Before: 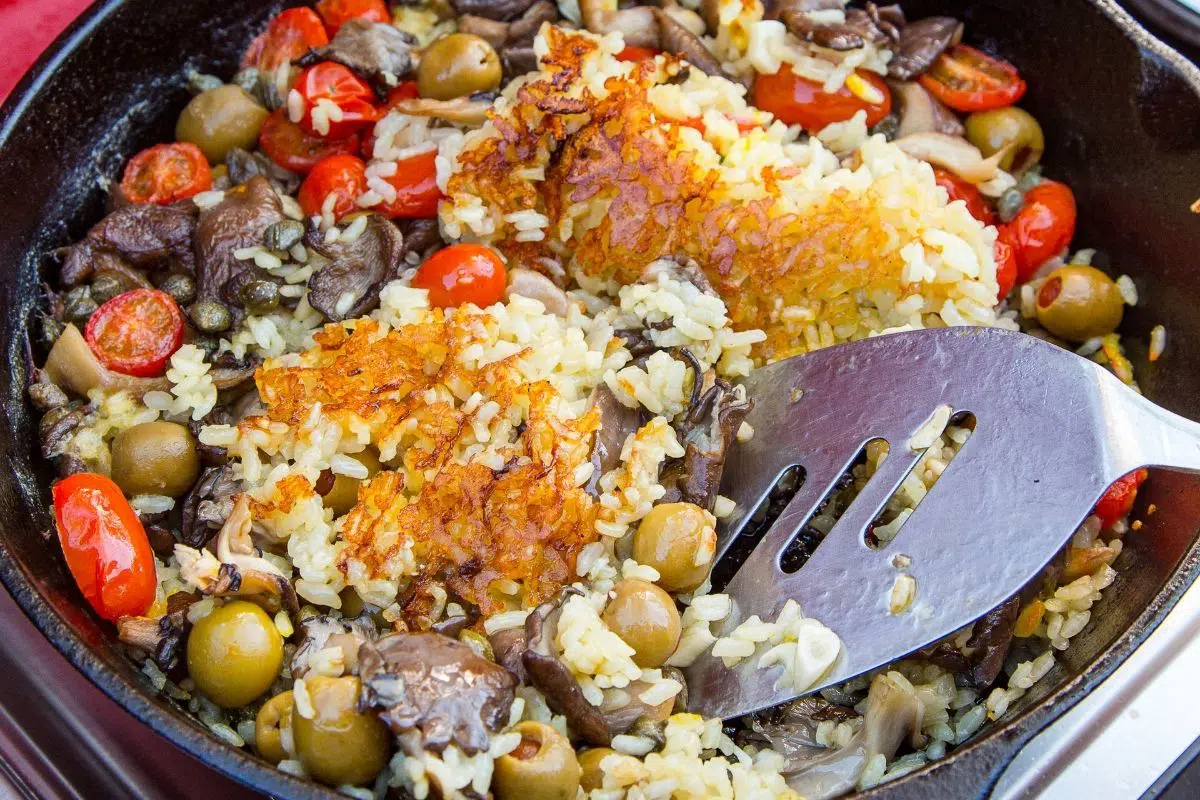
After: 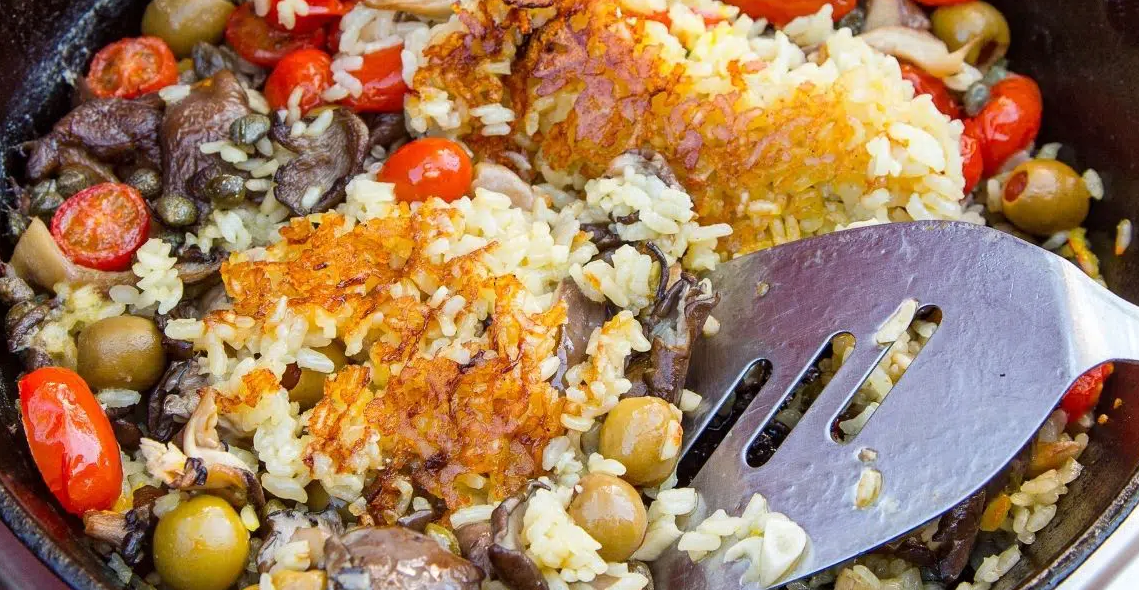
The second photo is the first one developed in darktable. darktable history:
crop and rotate: left 2.898%, top 13.421%, right 2.16%, bottom 12.822%
